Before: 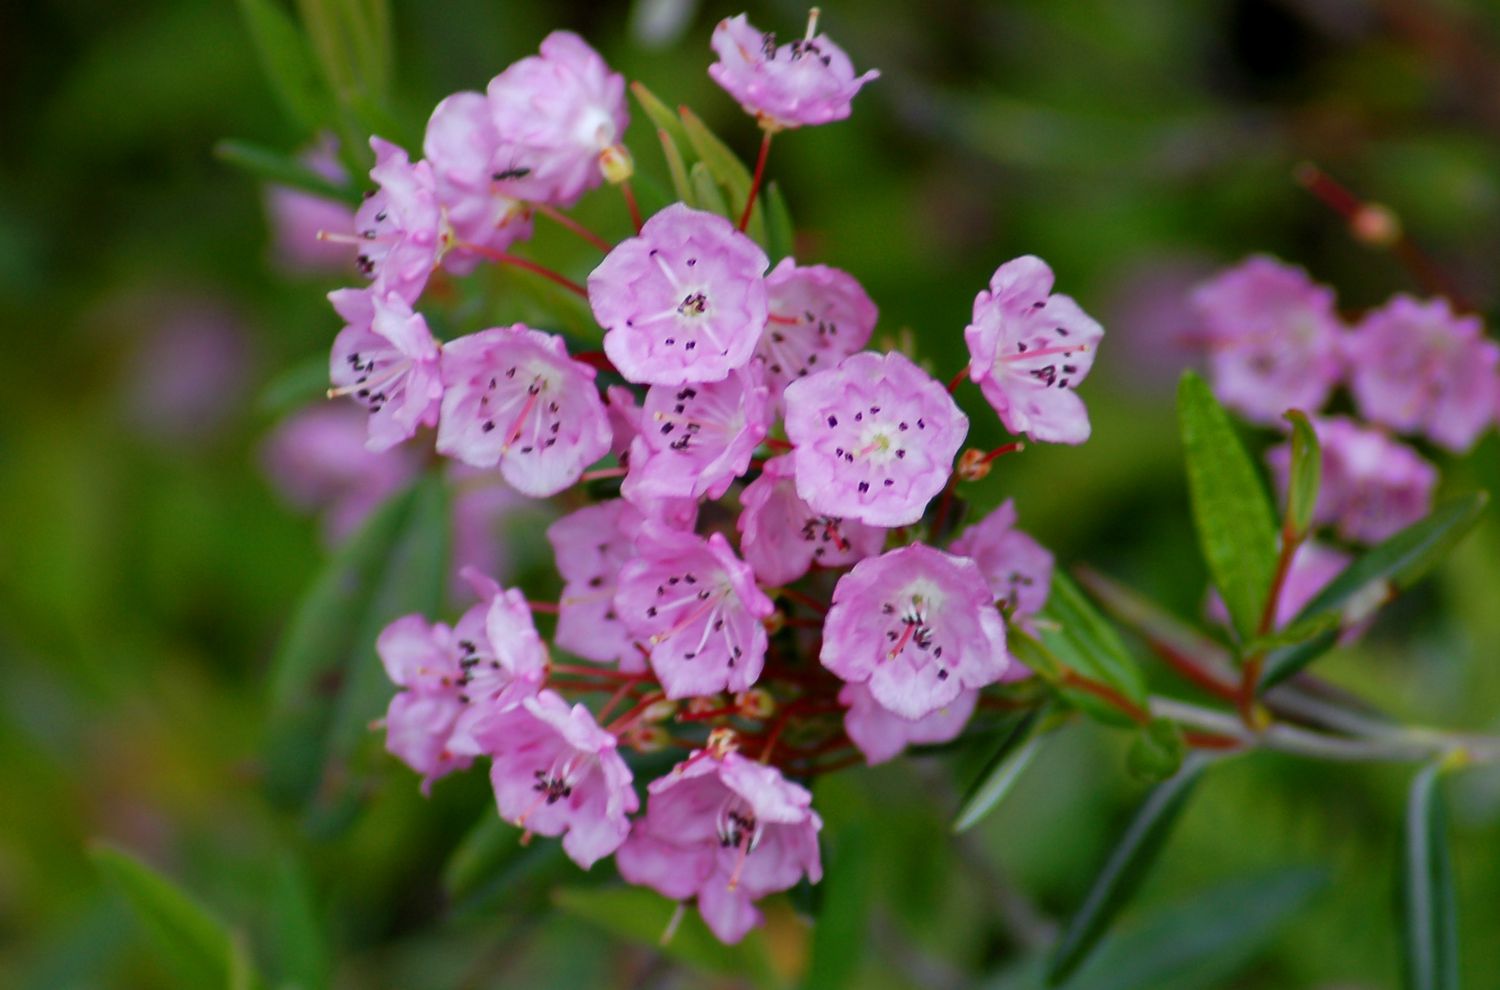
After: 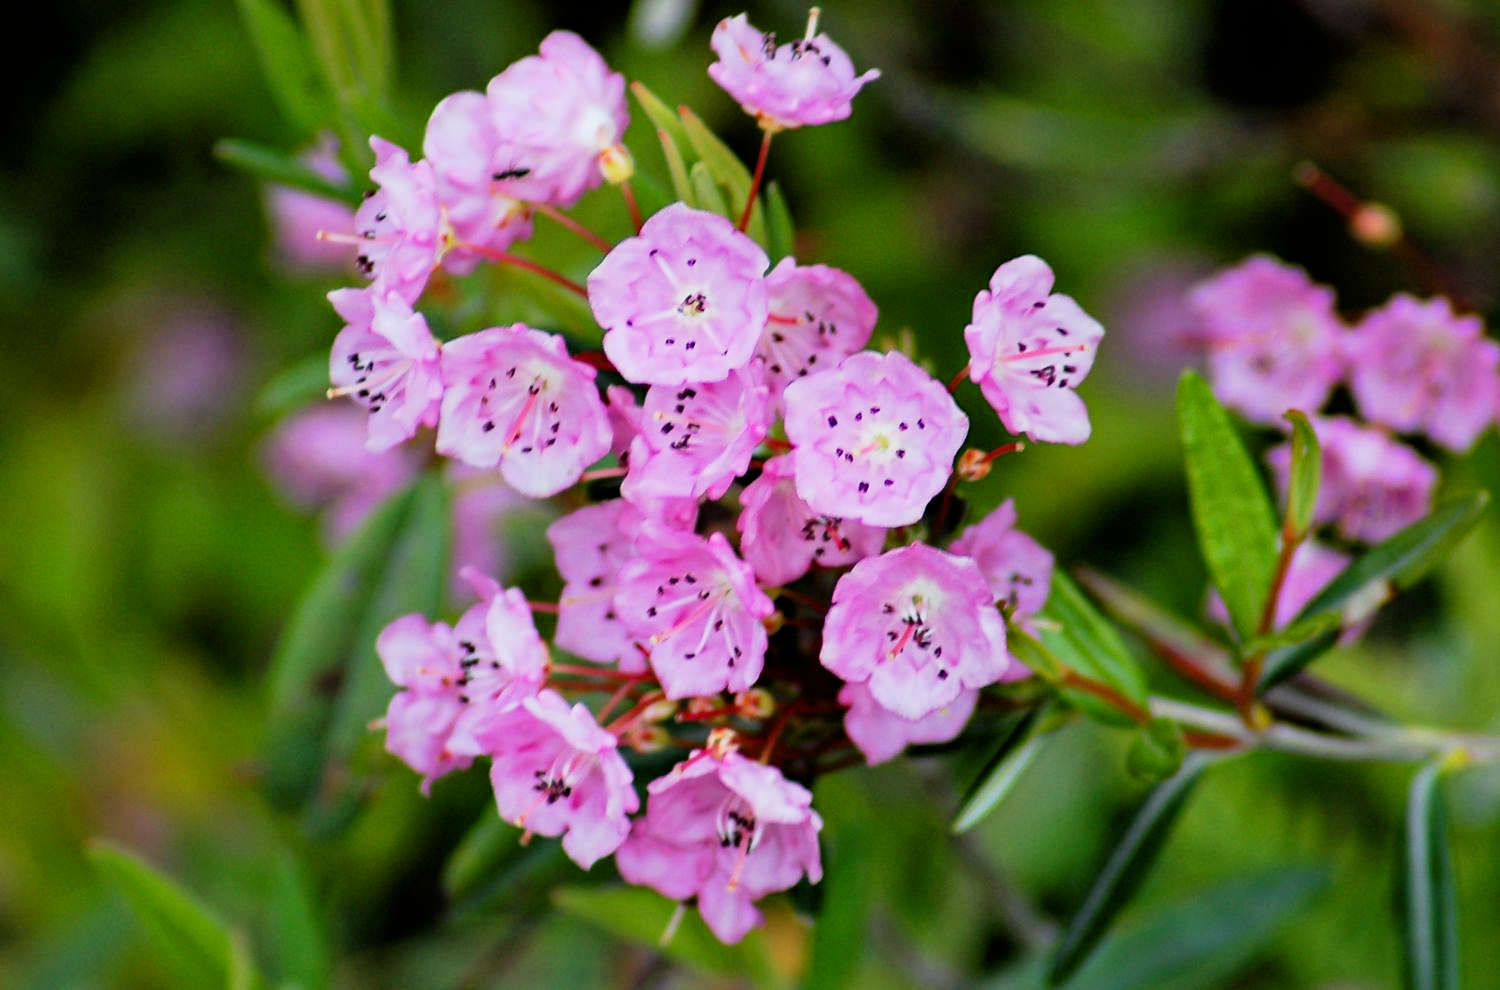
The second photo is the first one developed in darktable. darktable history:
filmic rgb: black relative exposure -5.05 EV, white relative exposure 4 EV, hardness 2.88, contrast 1.296
exposure: exposure 0.736 EV, compensate exposure bias true, compensate highlight preservation false
haze removal: adaptive false
